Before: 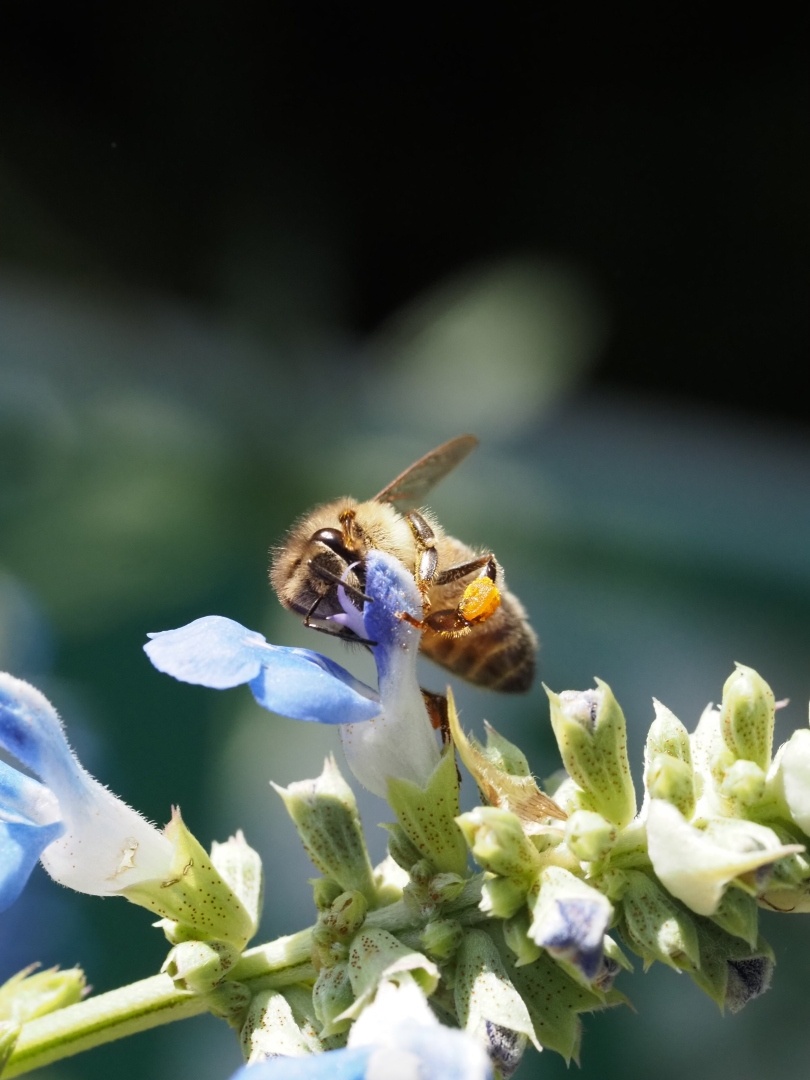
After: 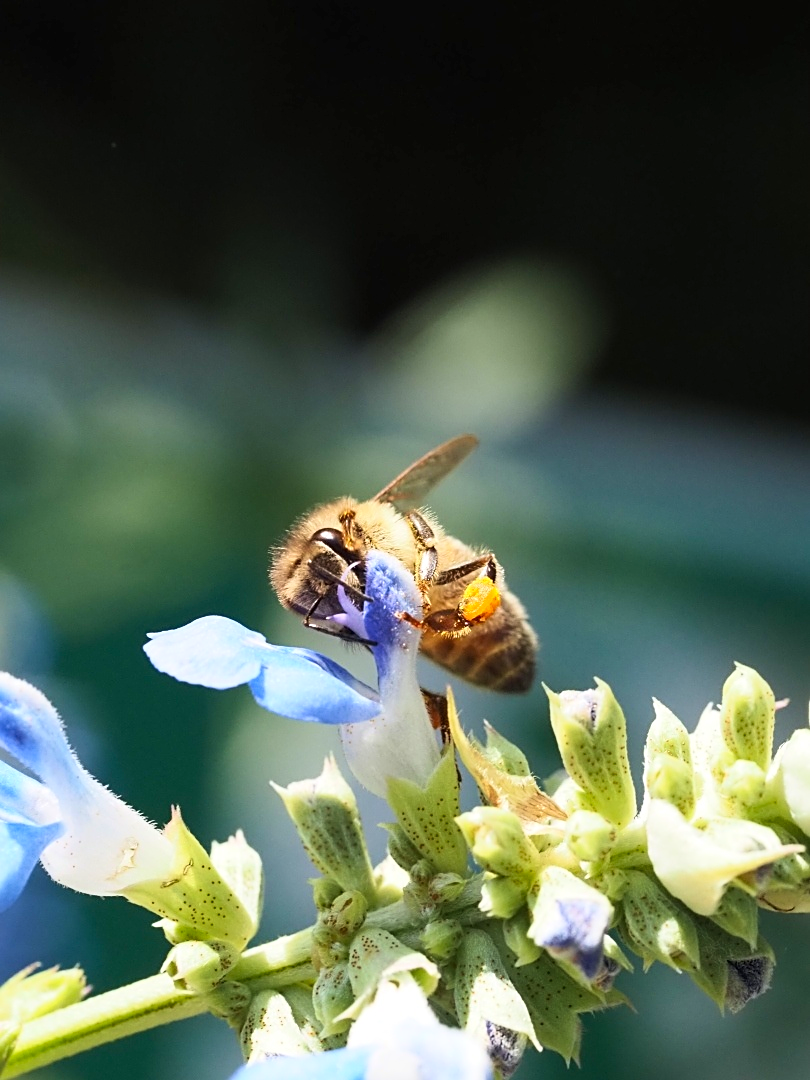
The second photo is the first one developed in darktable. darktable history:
velvia: strength 14.76%
contrast brightness saturation: contrast 0.198, brightness 0.159, saturation 0.222
sharpen: on, module defaults
